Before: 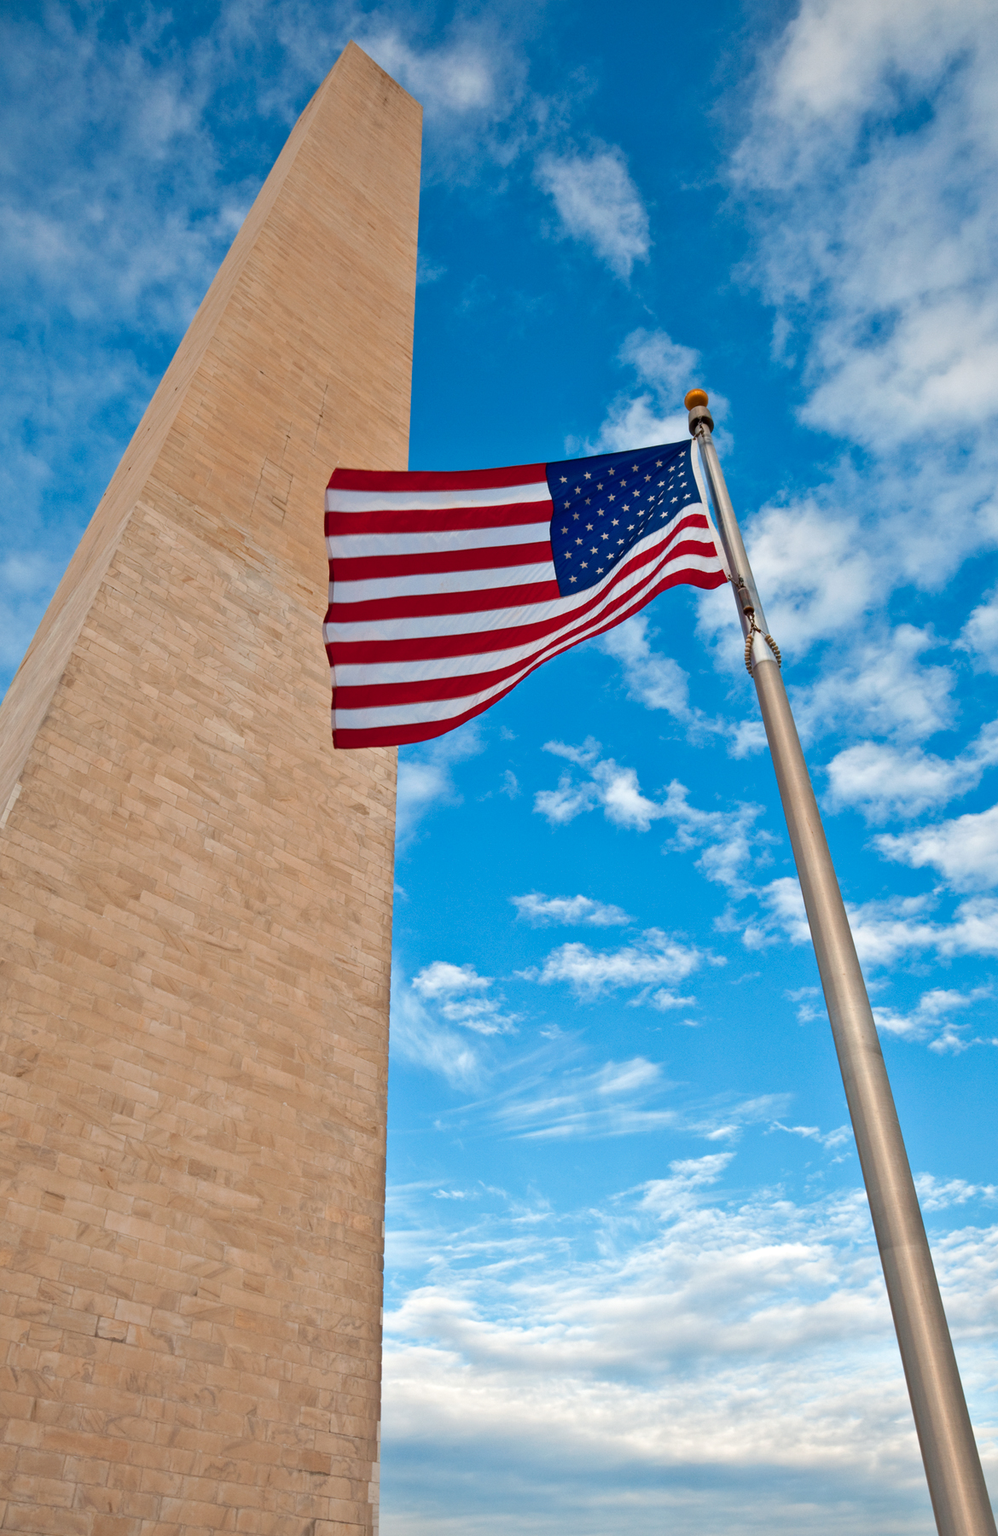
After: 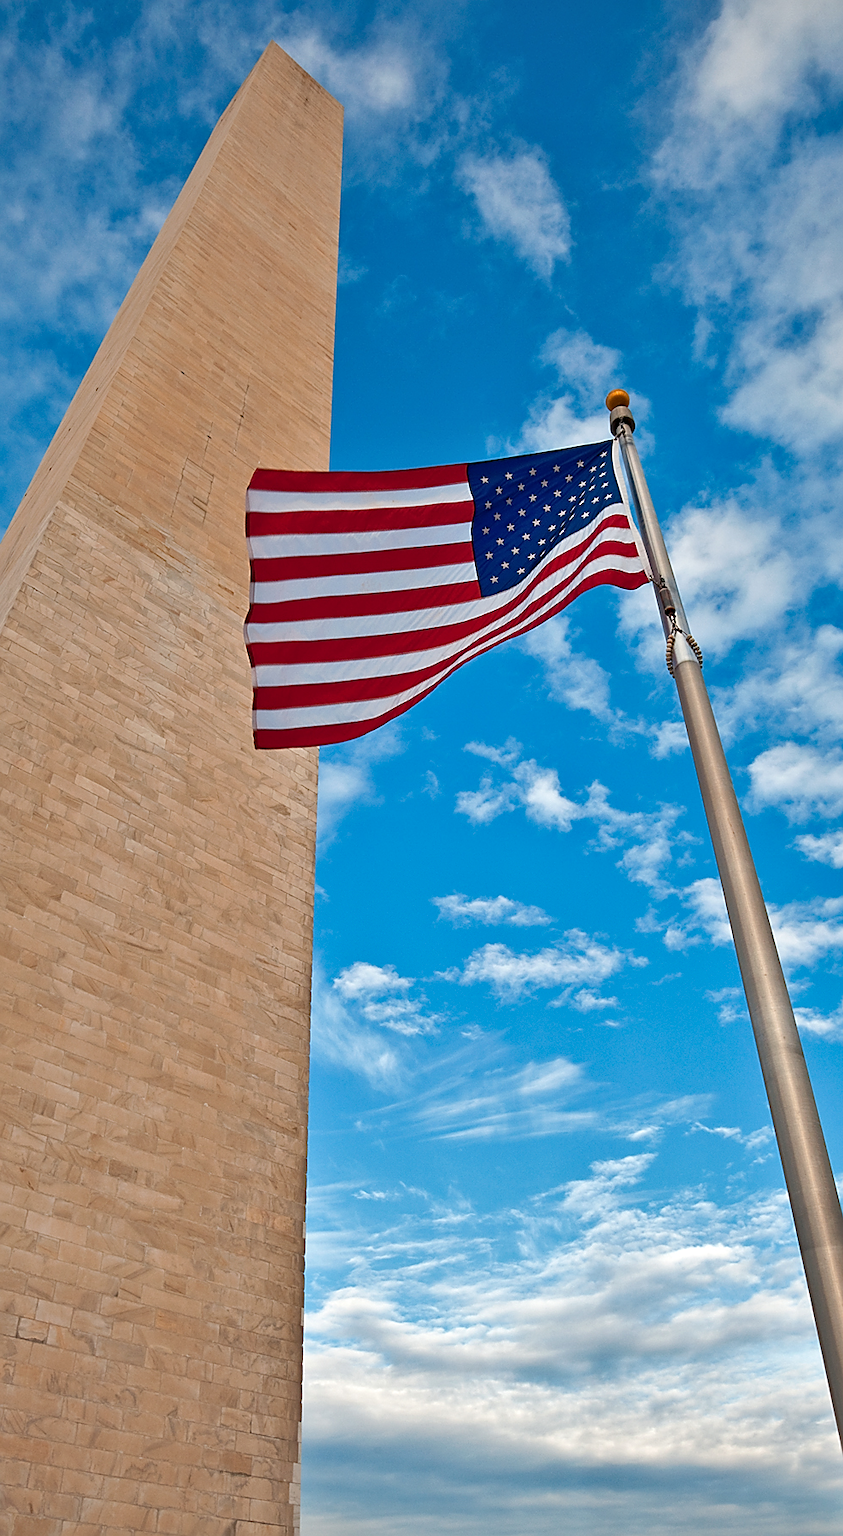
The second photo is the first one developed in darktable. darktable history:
shadows and highlights: soften with gaussian
levels: black 0.039%, white 99.94%
crop: left 7.971%, right 7.499%
sharpen: radius 1.37, amount 1.242, threshold 0.625
